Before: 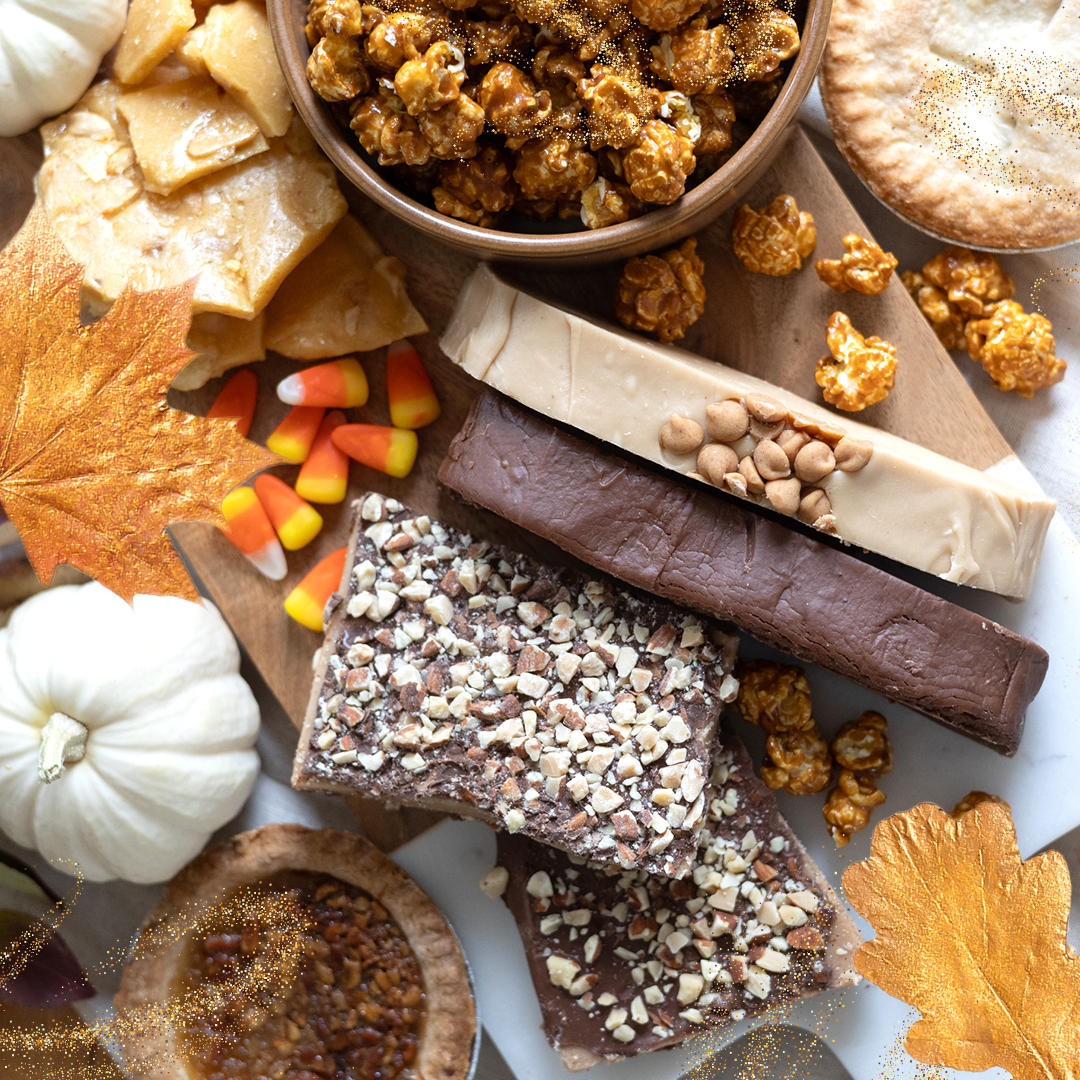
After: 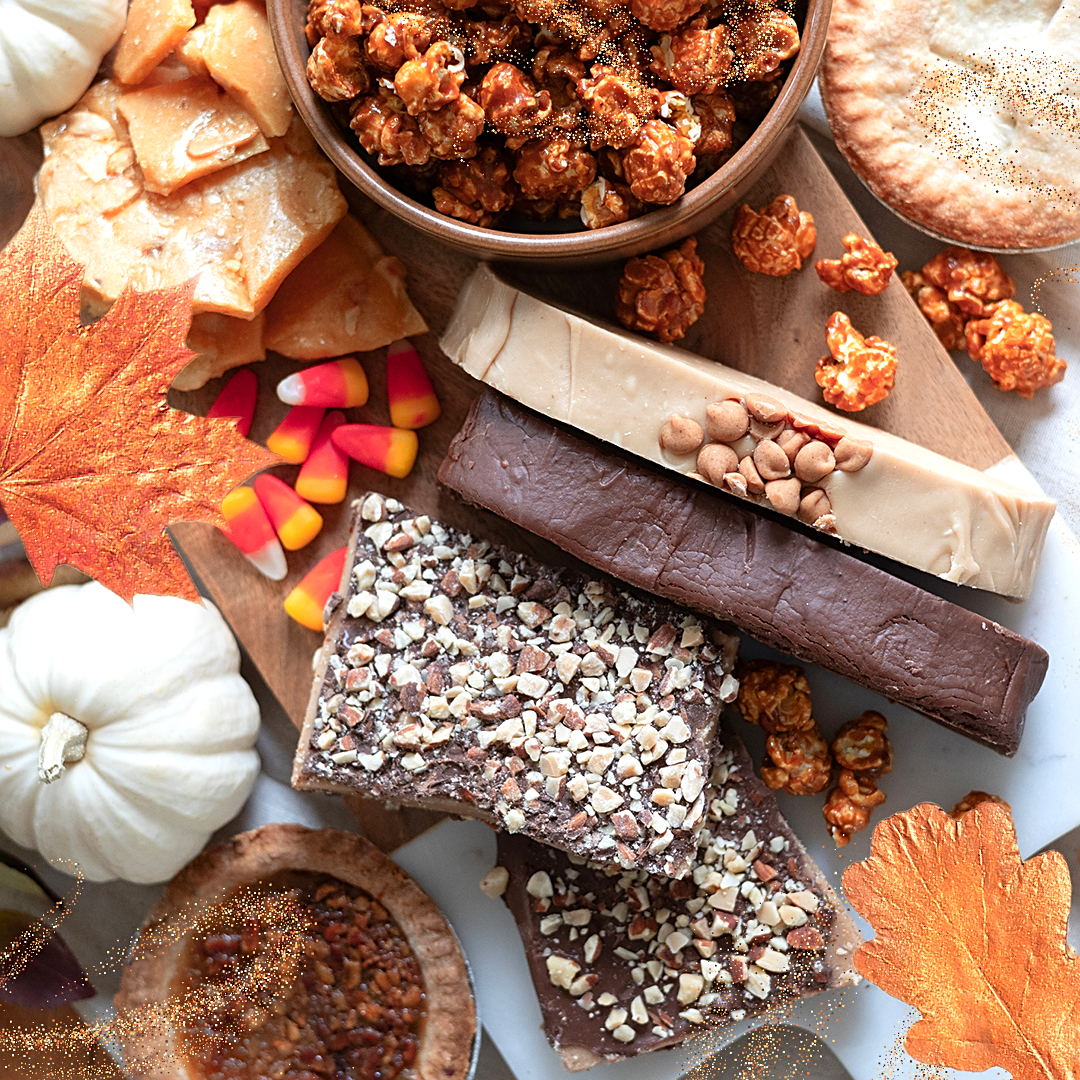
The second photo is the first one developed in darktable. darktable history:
sharpen: on, module defaults
color zones: curves: ch1 [(0.263, 0.53) (0.376, 0.287) (0.487, 0.512) (0.748, 0.547) (1, 0.513)]; ch2 [(0.262, 0.45) (0.751, 0.477)], mix 31.98%
